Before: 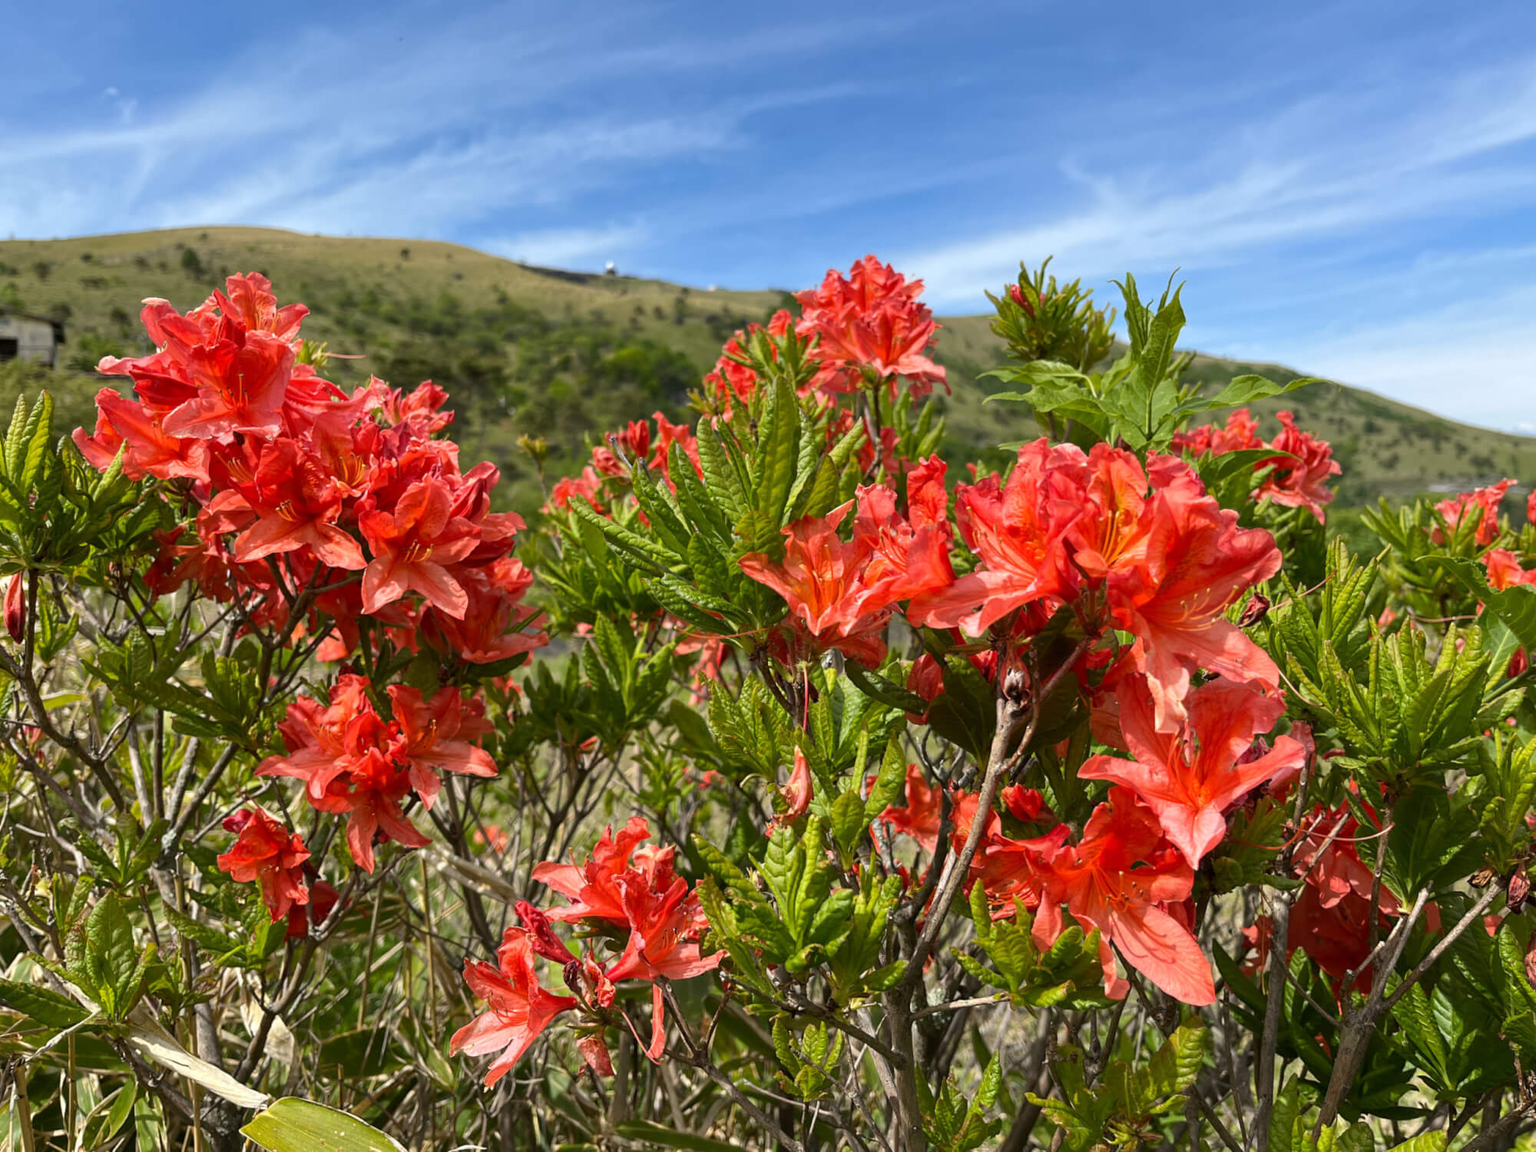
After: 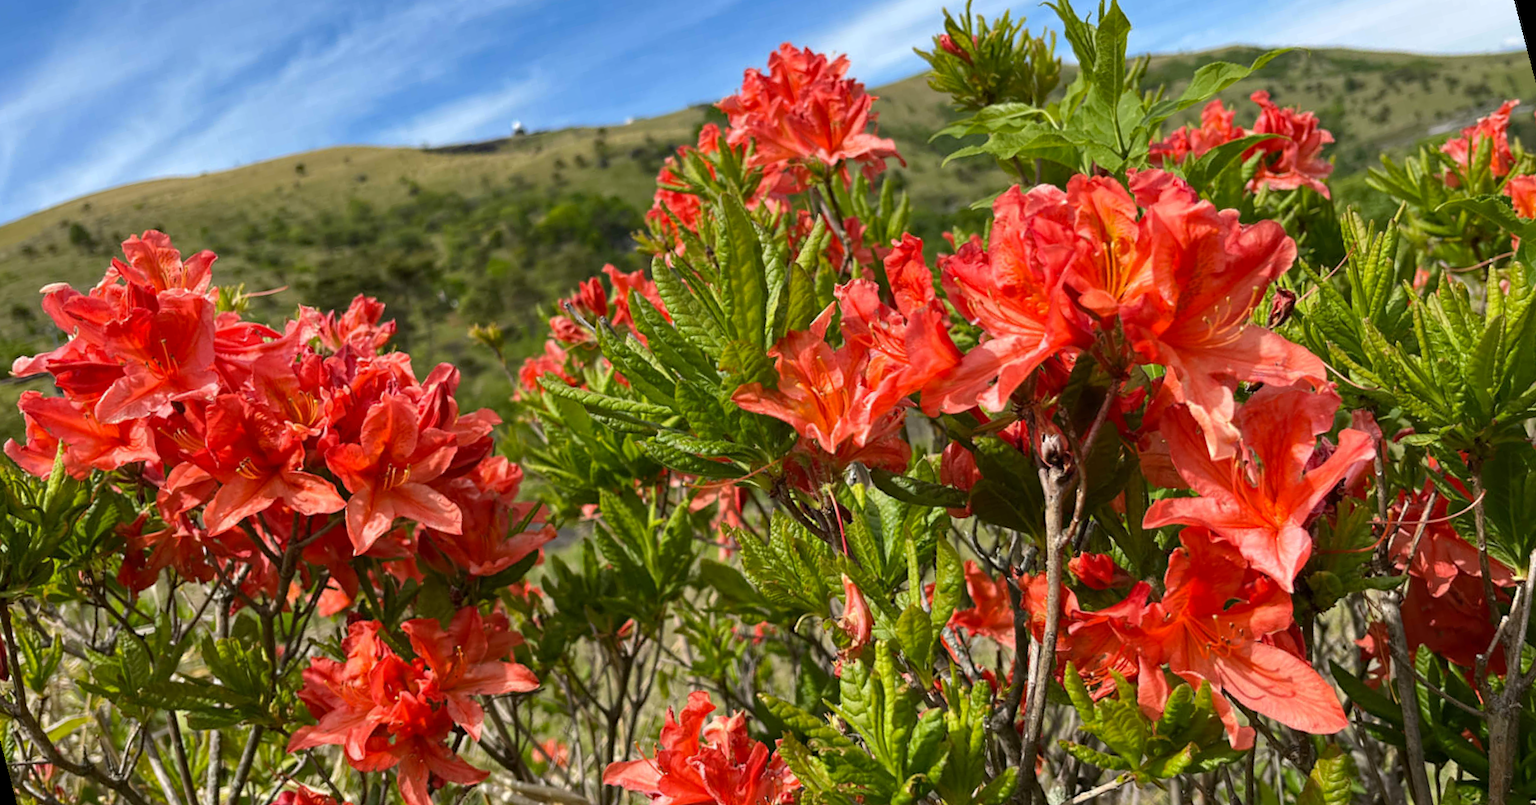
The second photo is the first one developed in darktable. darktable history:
rotate and perspective: rotation -14.8°, crop left 0.1, crop right 0.903, crop top 0.25, crop bottom 0.748
haze removal: compatibility mode true, adaptive false
